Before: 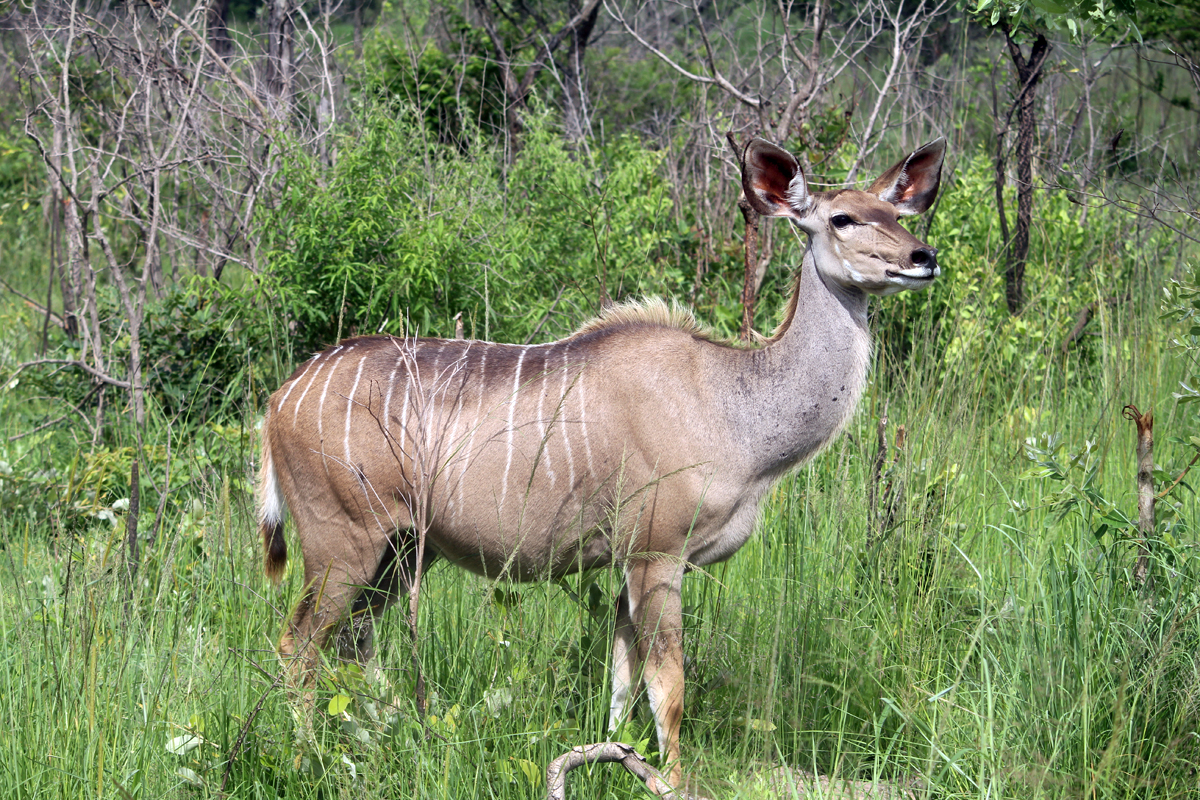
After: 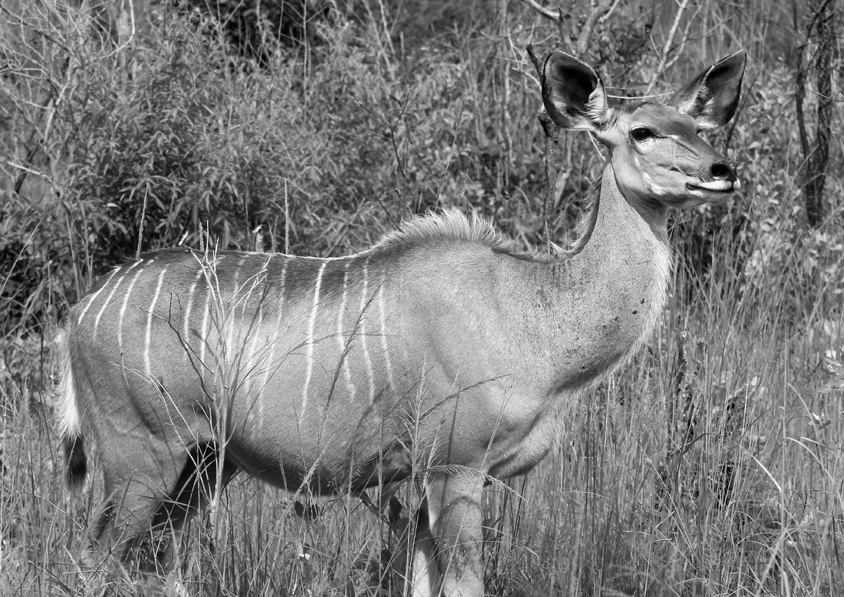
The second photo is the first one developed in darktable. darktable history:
crop and rotate: left 16.734%, top 10.92%, right 12.925%, bottom 14.367%
color calibration: output gray [0.21, 0.42, 0.37, 0], illuminant same as pipeline (D50), adaptation XYZ, x 0.346, y 0.357, temperature 5014.38 K
